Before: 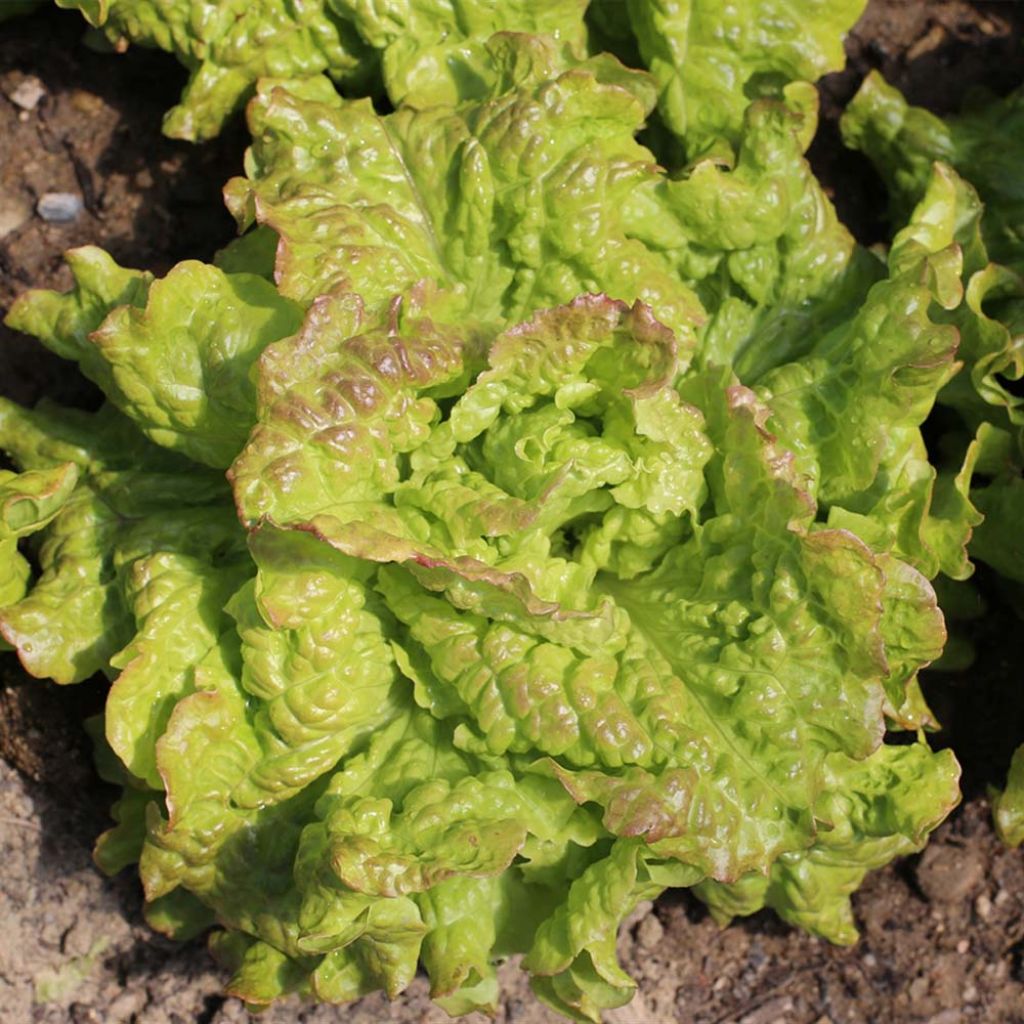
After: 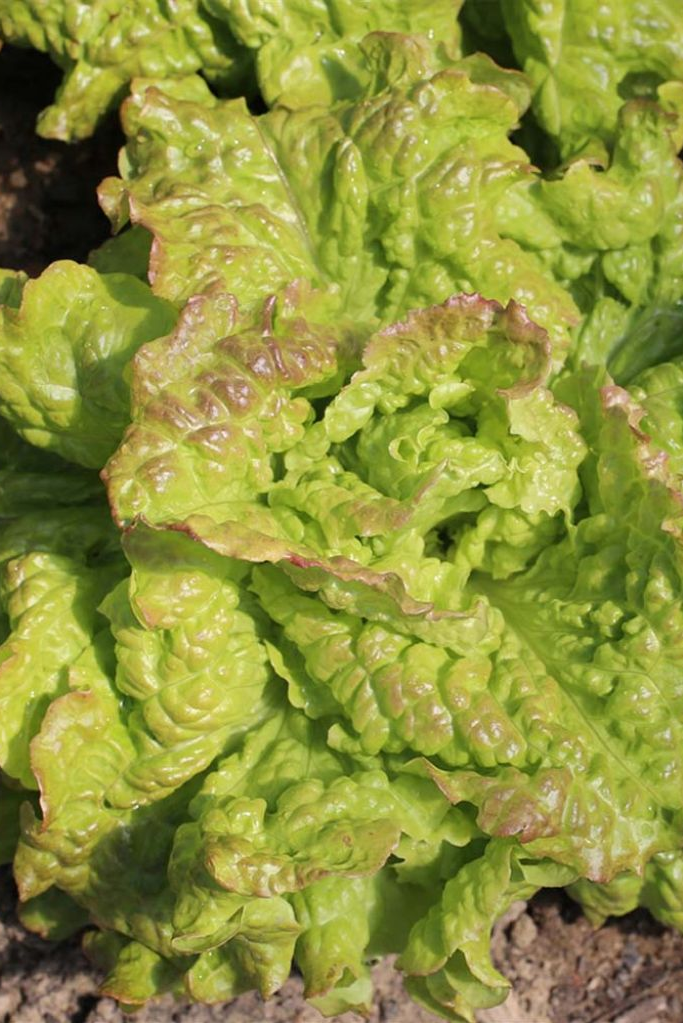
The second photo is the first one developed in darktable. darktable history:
crop and rotate: left 12.4%, right 20.82%
